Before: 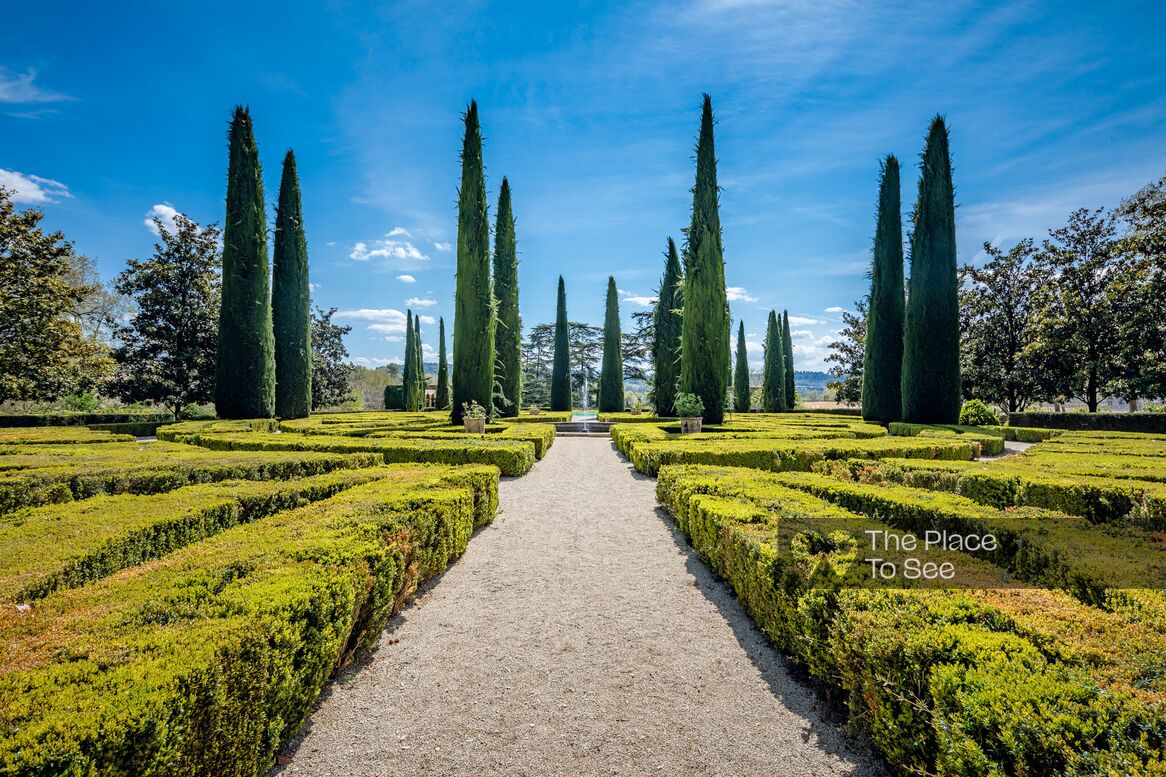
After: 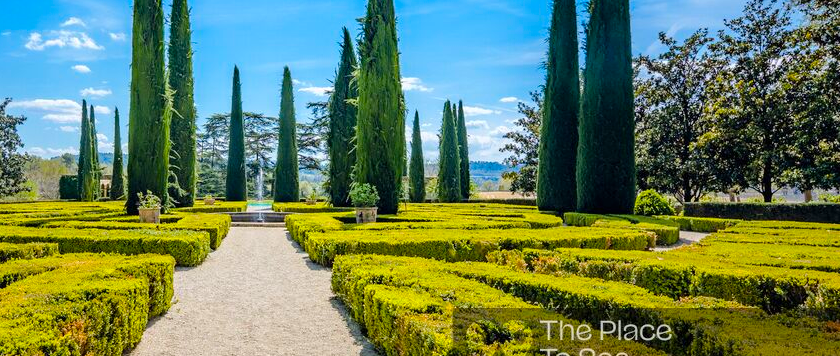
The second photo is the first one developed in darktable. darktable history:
color balance rgb: perceptual saturation grading › global saturation 25%, perceptual brilliance grading › mid-tones 10%, perceptual brilliance grading › shadows 15%, global vibrance 20%
crop and rotate: left 27.938%, top 27.046%, bottom 27.046%
